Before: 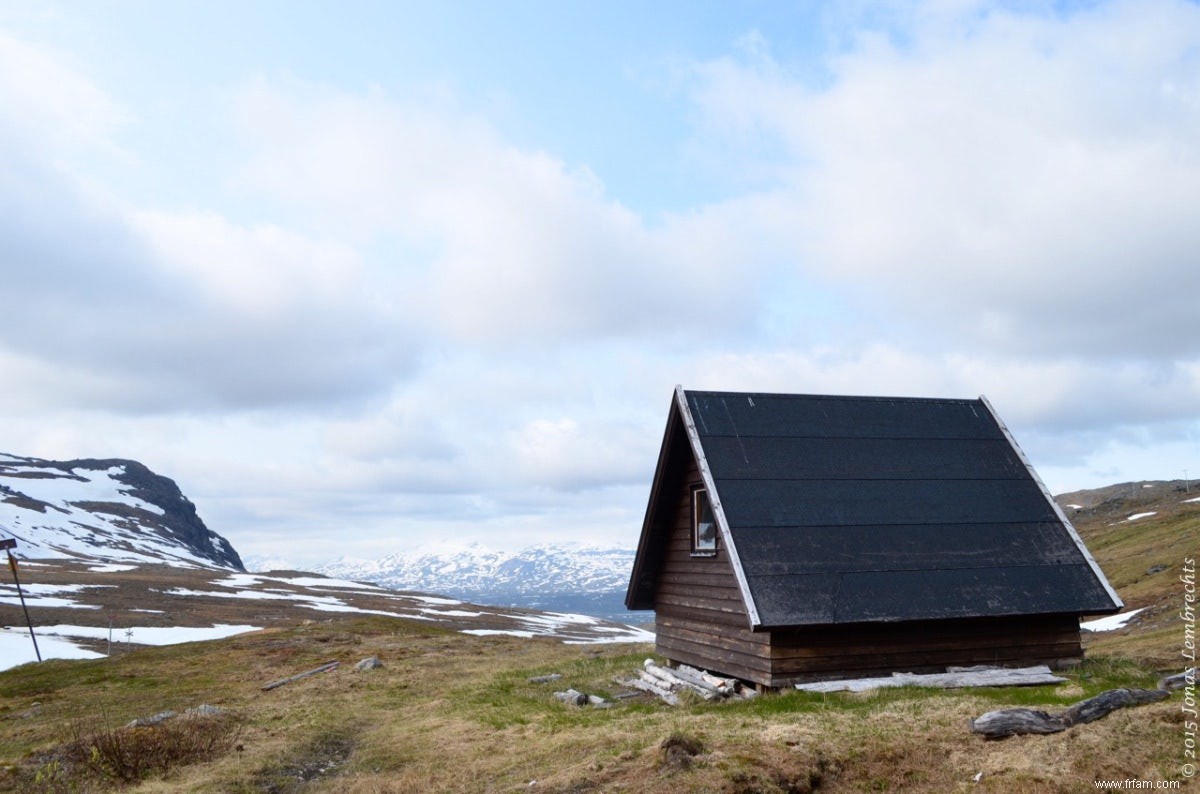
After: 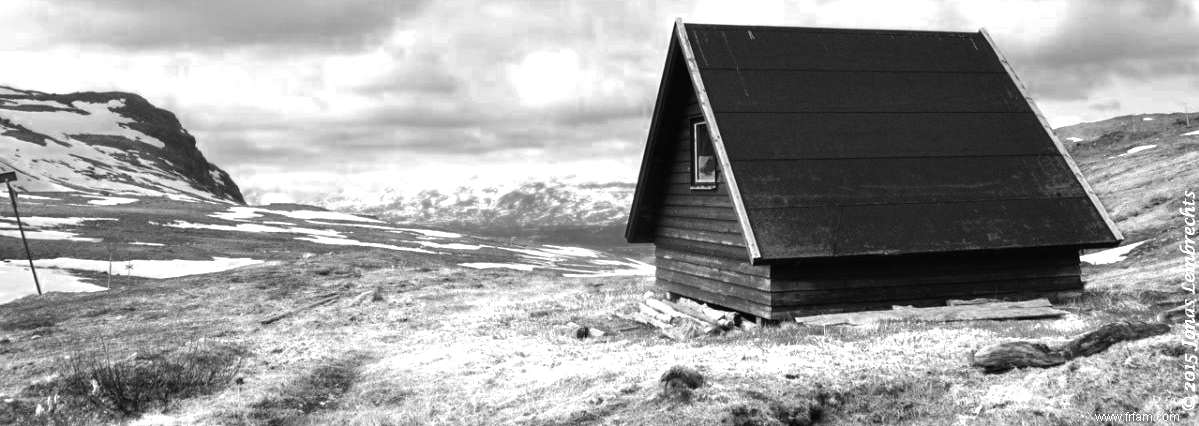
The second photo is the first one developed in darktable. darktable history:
local contrast: mode bilateral grid, contrast 100, coarseness 100, detail 91%, midtone range 0.2
exposure: black level correction 0, exposure 0.5 EV, compensate exposure bias true, compensate highlight preservation false
color zones: curves: ch0 [(0, 0.554) (0.146, 0.662) (0.293, 0.86) (0.503, 0.774) (0.637, 0.106) (0.74, 0.072) (0.866, 0.488) (0.998, 0.569)]; ch1 [(0, 0) (0.143, 0) (0.286, 0) (0.429, 0) (0.571, 0) (0.714, 0) (0.857, 0)]
white balance: red 1, blue 1
tone equalizer: -8 EV -0.417 EV, -7 EV -0.389 EV, -6 EV -0.333 EV, -5 EV -0.222 EV, -3 EV 0.222 EV, -2 EV 0.333 EV, -1 EV 0.389 EV, +0 EV 0.417 EV, edges refinement/feathering 500, mask exposure compensation -1.57 EV, preserve details no
crop and rotate: top 46.237%
